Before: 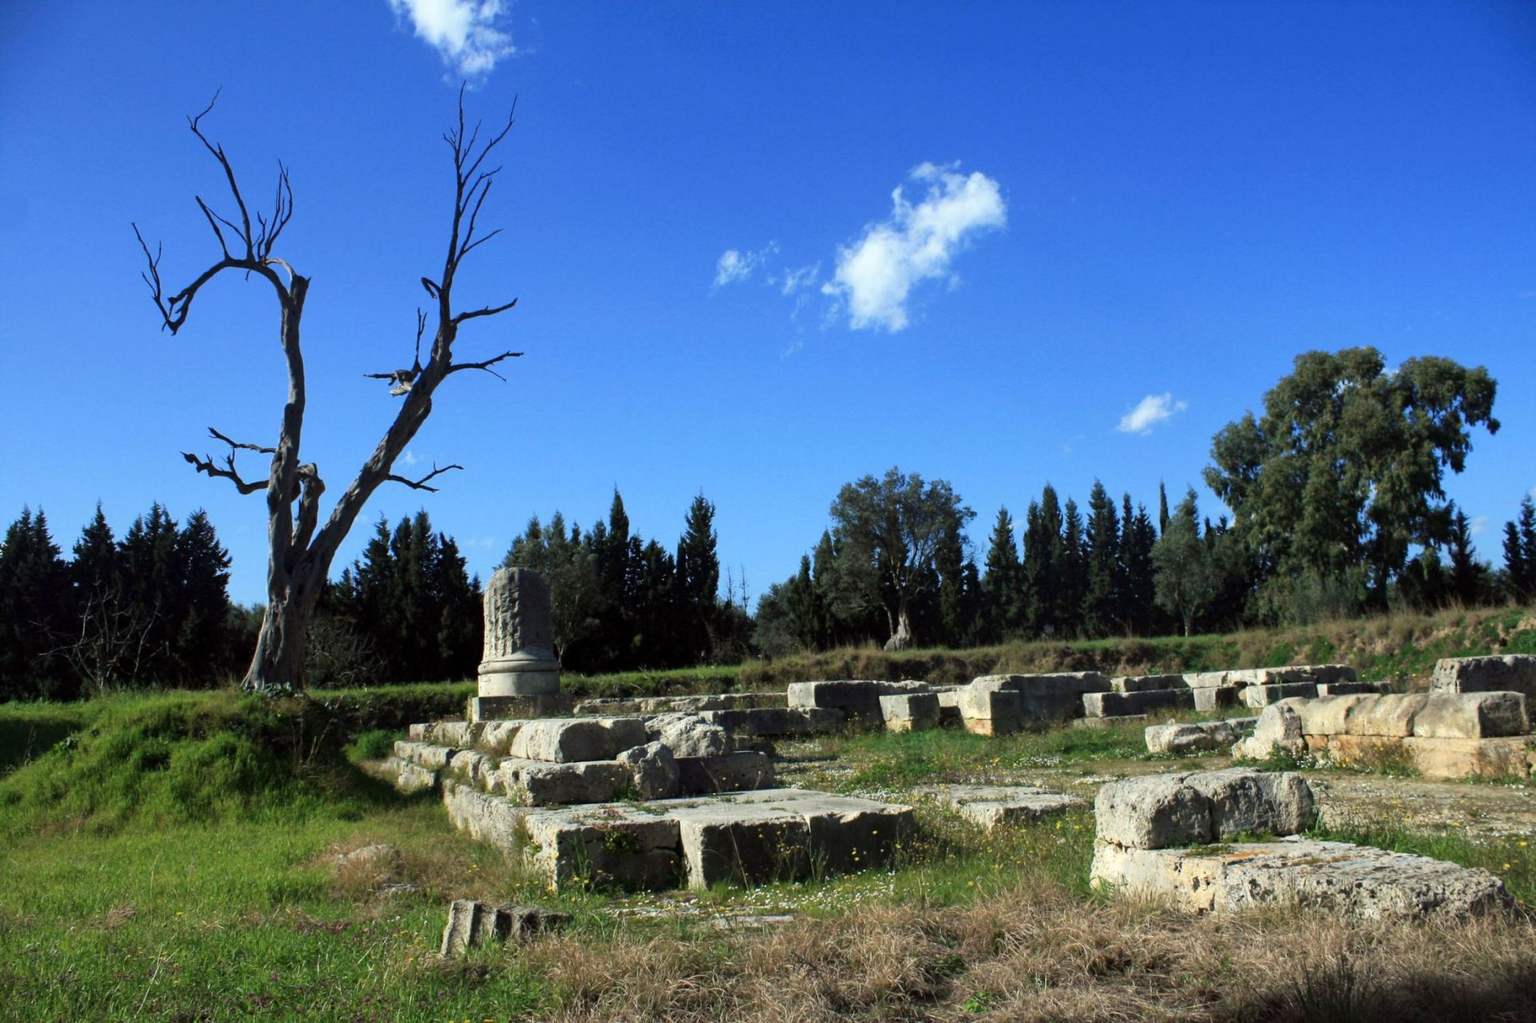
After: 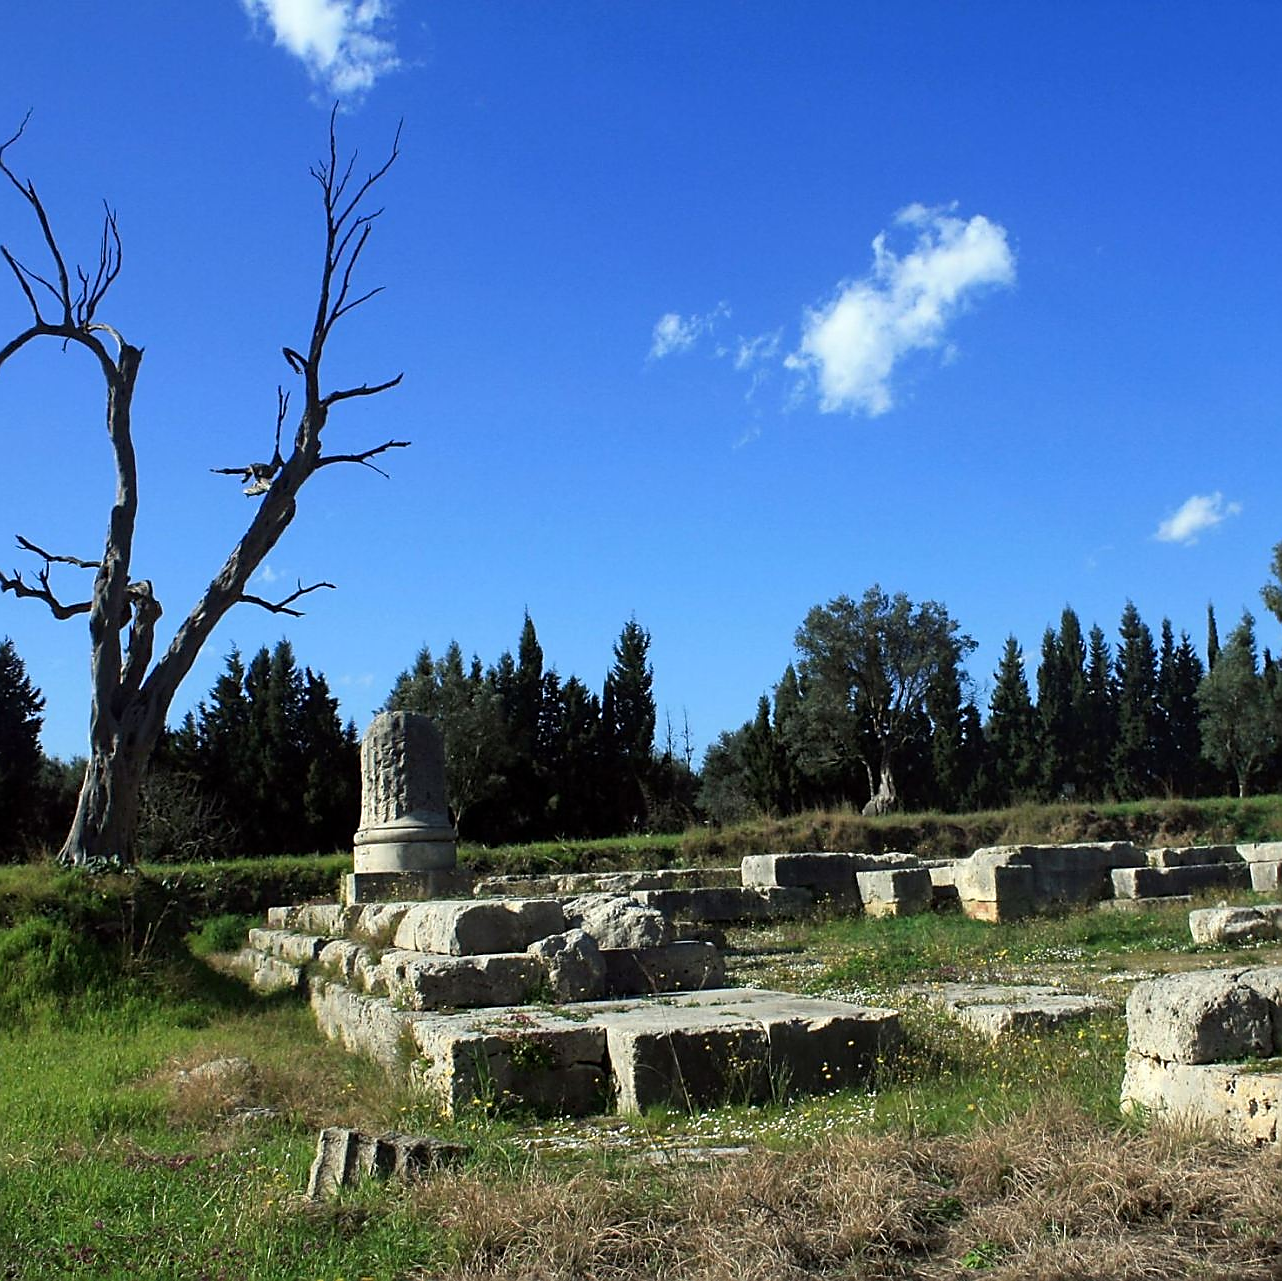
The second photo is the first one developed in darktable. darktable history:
sharpen: radius 1.379, amount 1.246, threshold 0.774
crop and rotate: left 12.833%, right 20.498%
